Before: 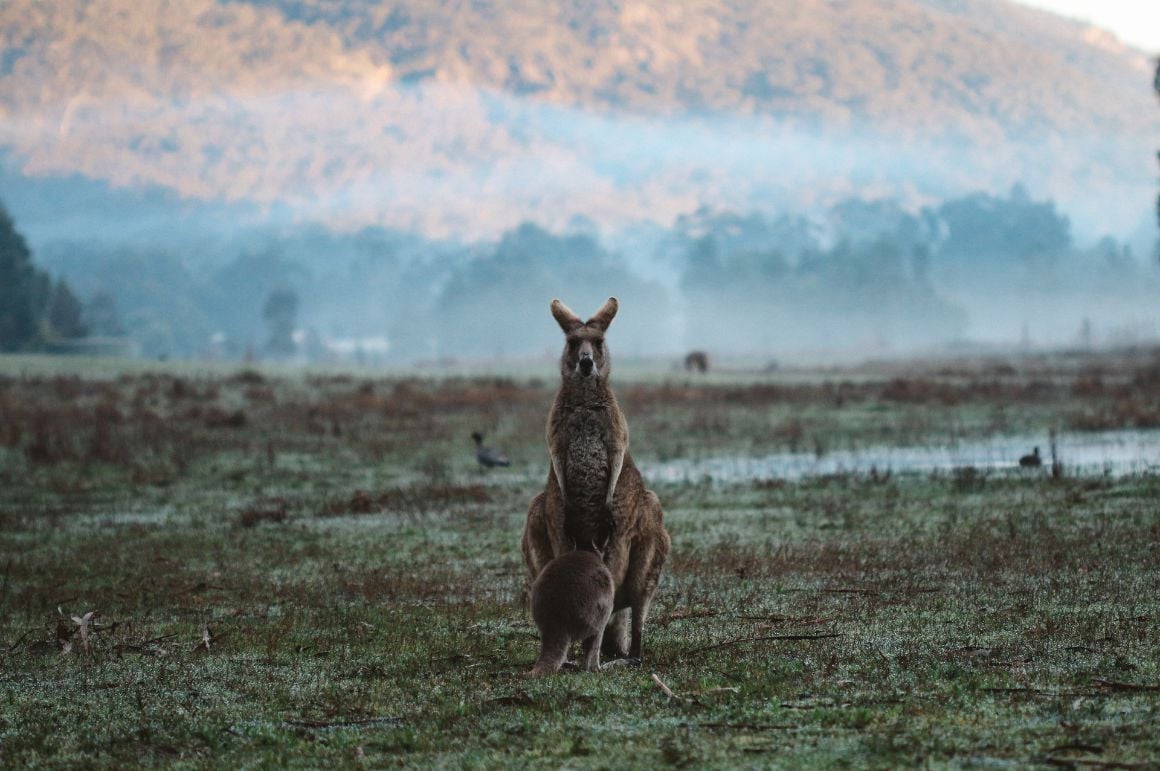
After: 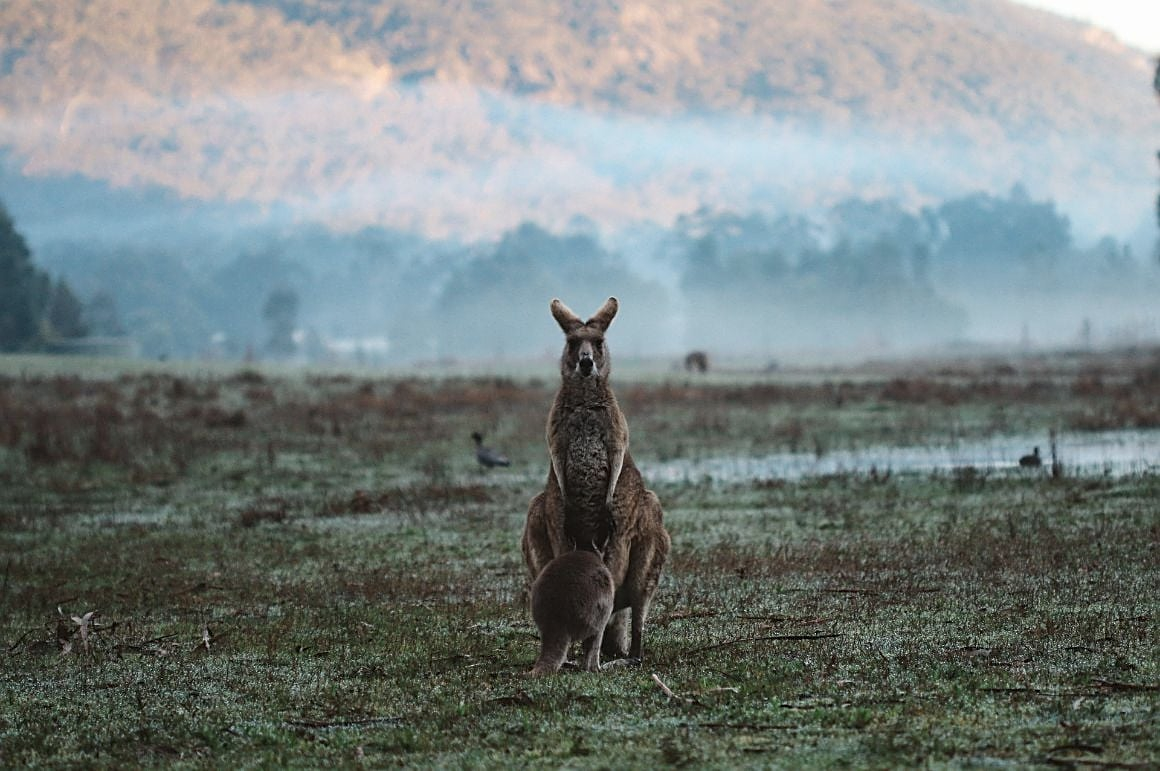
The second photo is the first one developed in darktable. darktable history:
contrast brightness saturation: saturation -0.089
sharpen: on, module defaults
